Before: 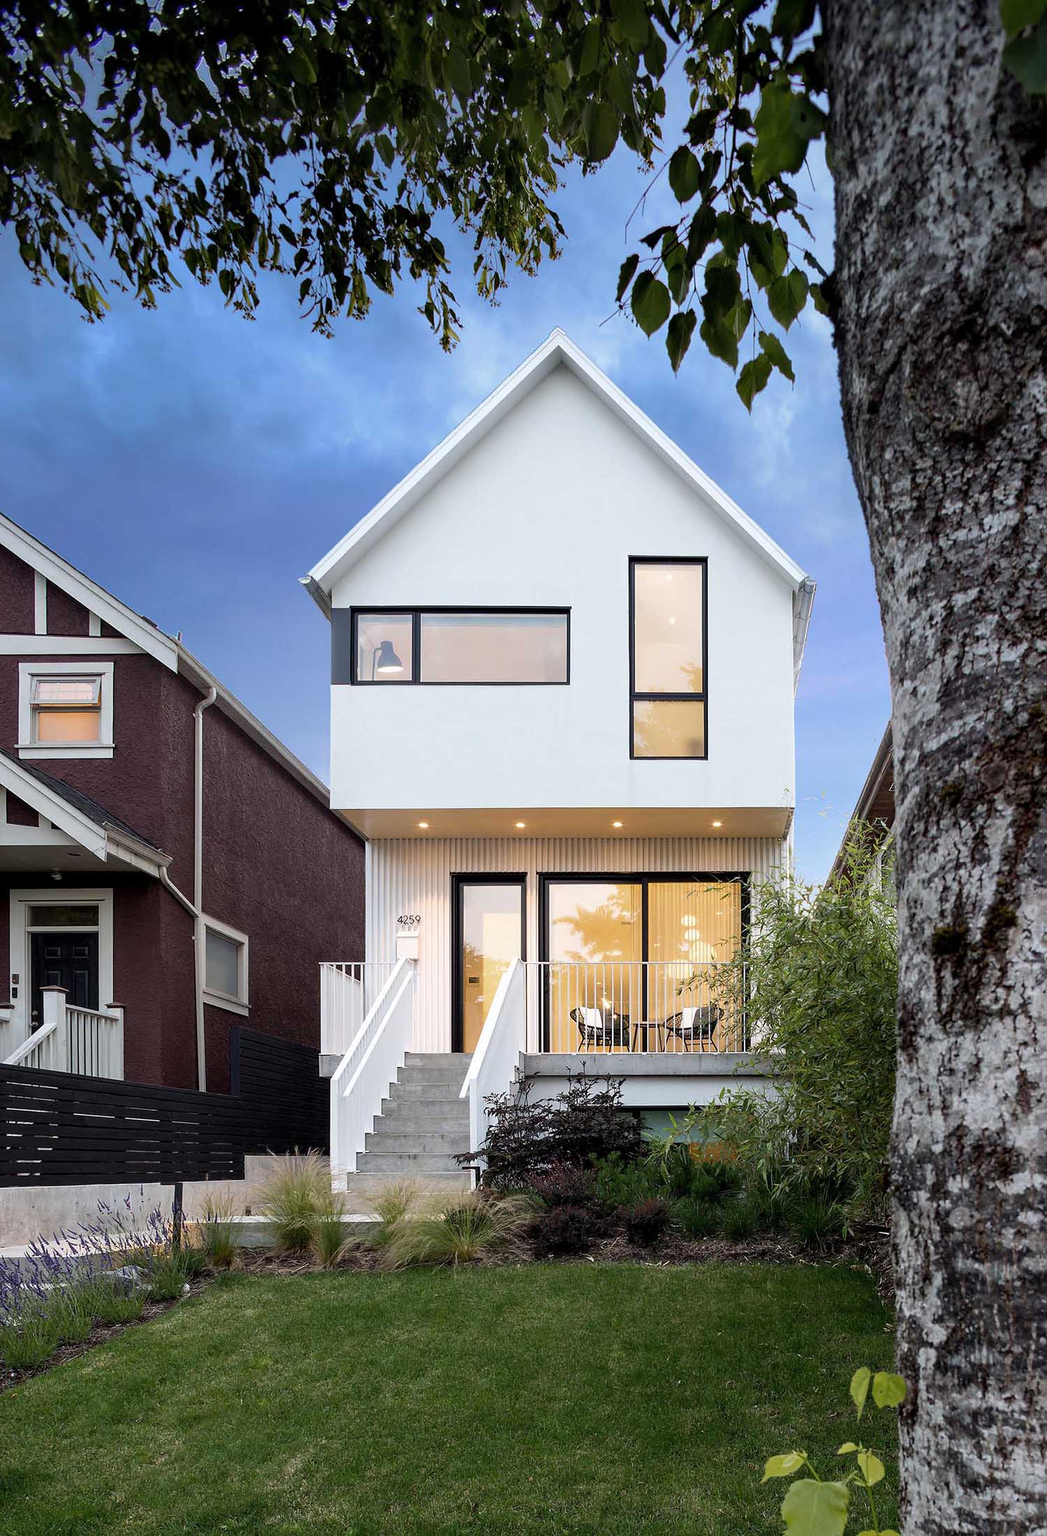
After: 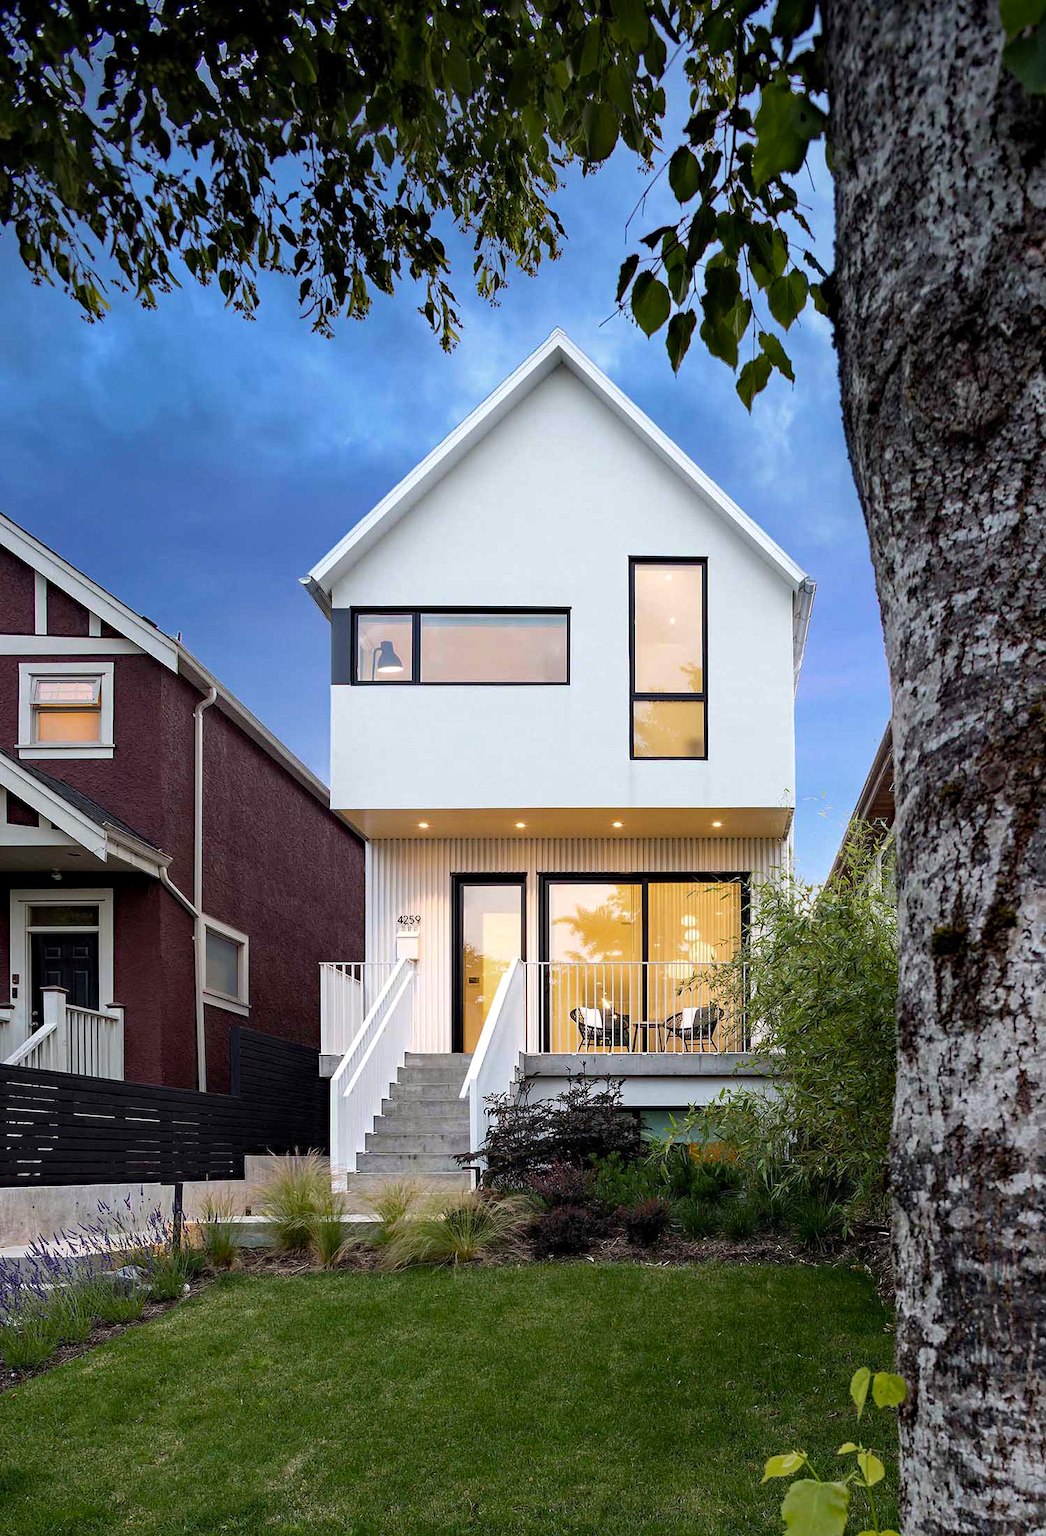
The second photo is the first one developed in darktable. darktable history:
color balance rgb: linear chroma grading › shadows -1.872%, linear chroma grading › highlights -14.193%, linear chroma grading › global chroma -9.417%, linear chroma grading › mid-tones -10.169%, perceptual saturation grading › global saturation 19.385%, global vibrance 30.227%
haze removal: strength 0.282, distance 0.254, compatibility mode true, adaptive false
